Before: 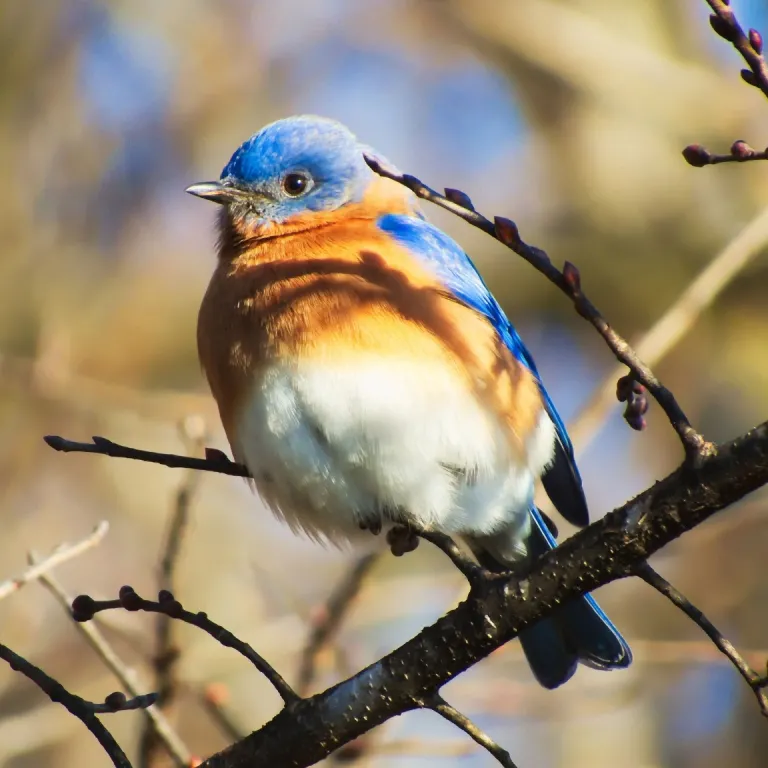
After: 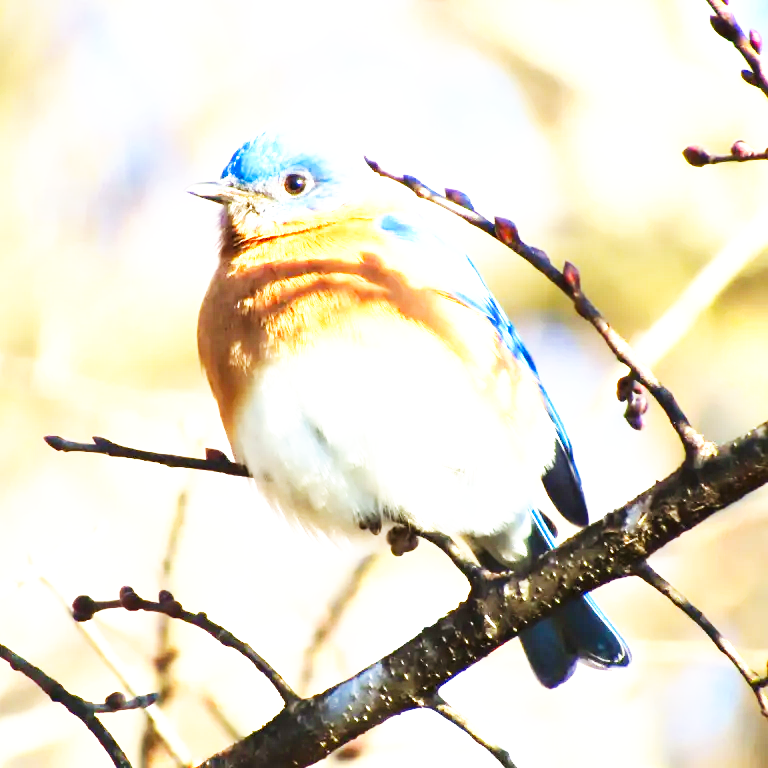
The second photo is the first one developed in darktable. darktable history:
exposure: black level correction 0, exposure 1.464 EV, compensate exposure bias true, compensate highlight preservation false
base curve: curves: ch0 [(0, 0) (0.007, 0.004) (0.027, 0.03) (0.046, 0.07) (0.207, 0.54) (0.442, 0.872) (0.673, 0.972) (1, 1)], exposure shift 0.584, preserve colors none
